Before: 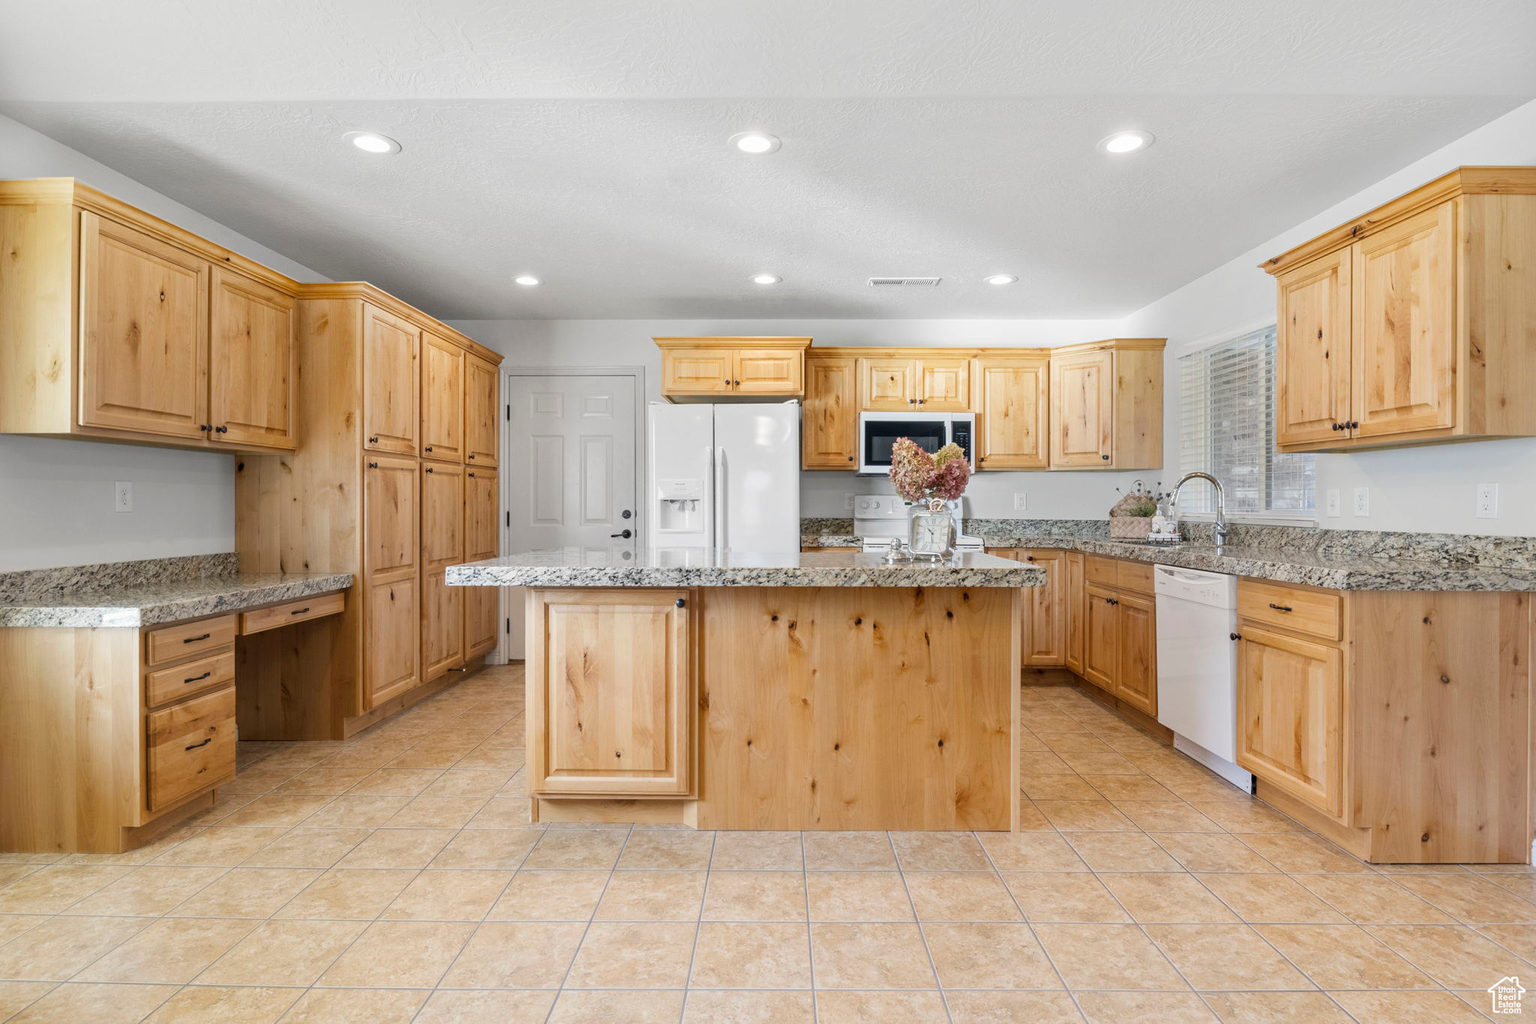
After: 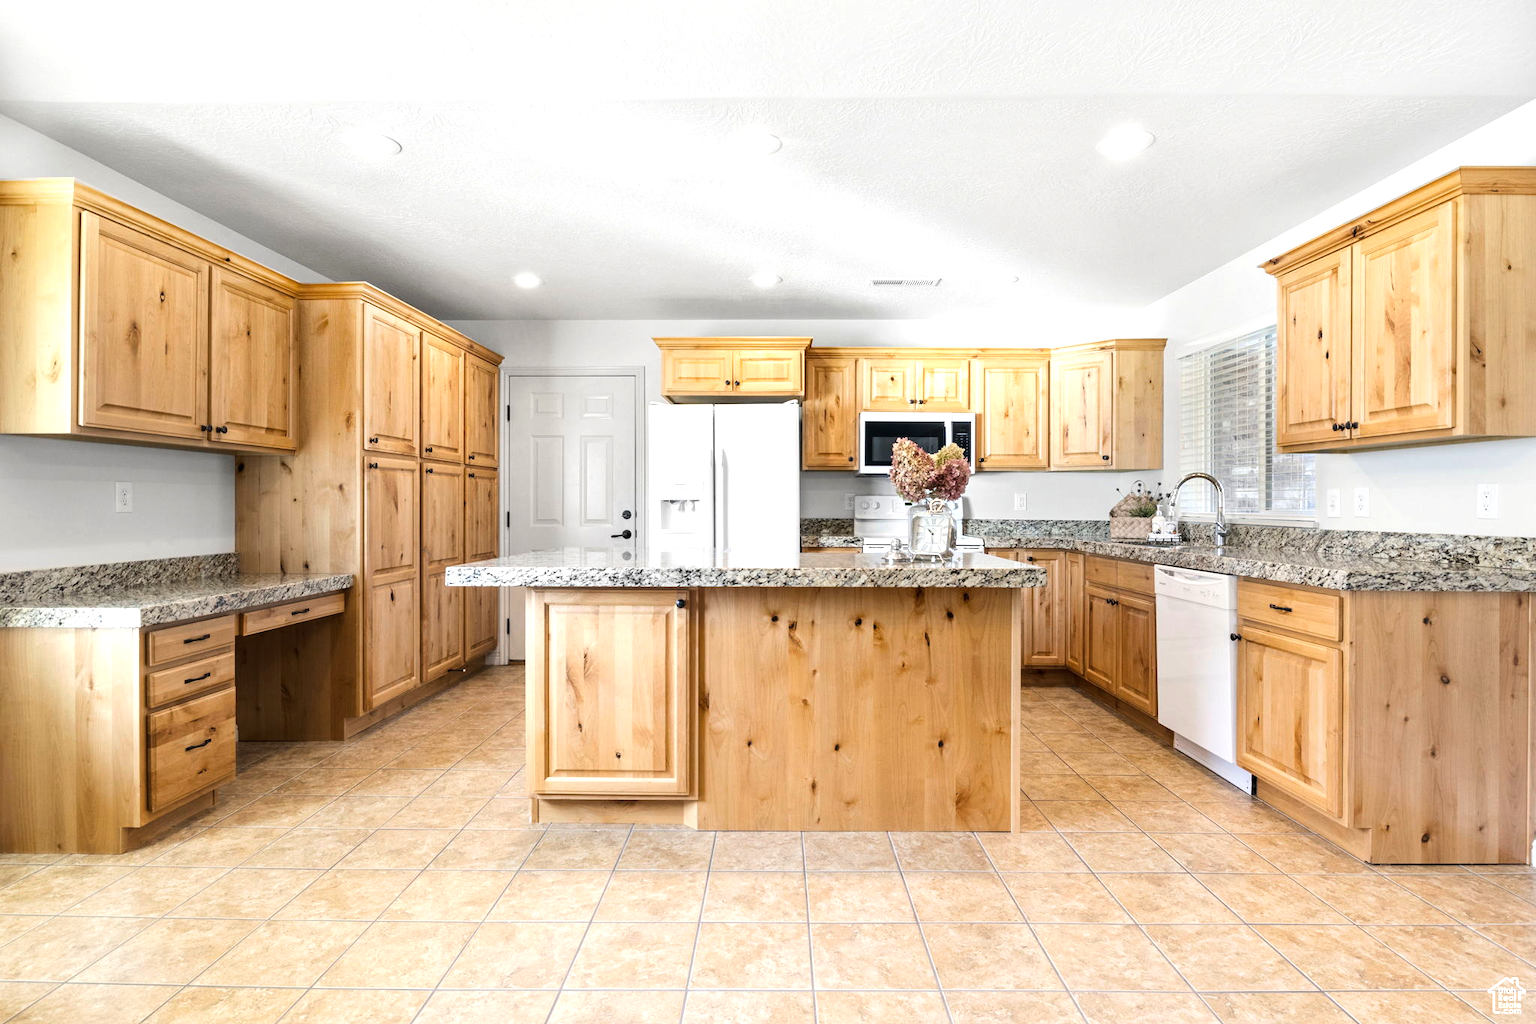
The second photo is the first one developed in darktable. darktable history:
tone equalizer: -8 EV -0.733 EV, -7 EV -0.714 EV, -6 EV -0.588 EV, -5 EV -0.396 EV, -3 EV 0.383 EV, -2 EV 0.6 EV, -1 EV 0.699 EV, +0 EV 0.761 EV, edges refinement/feathering 500, mask exposure compensation -1.57 EV, preserve details no
